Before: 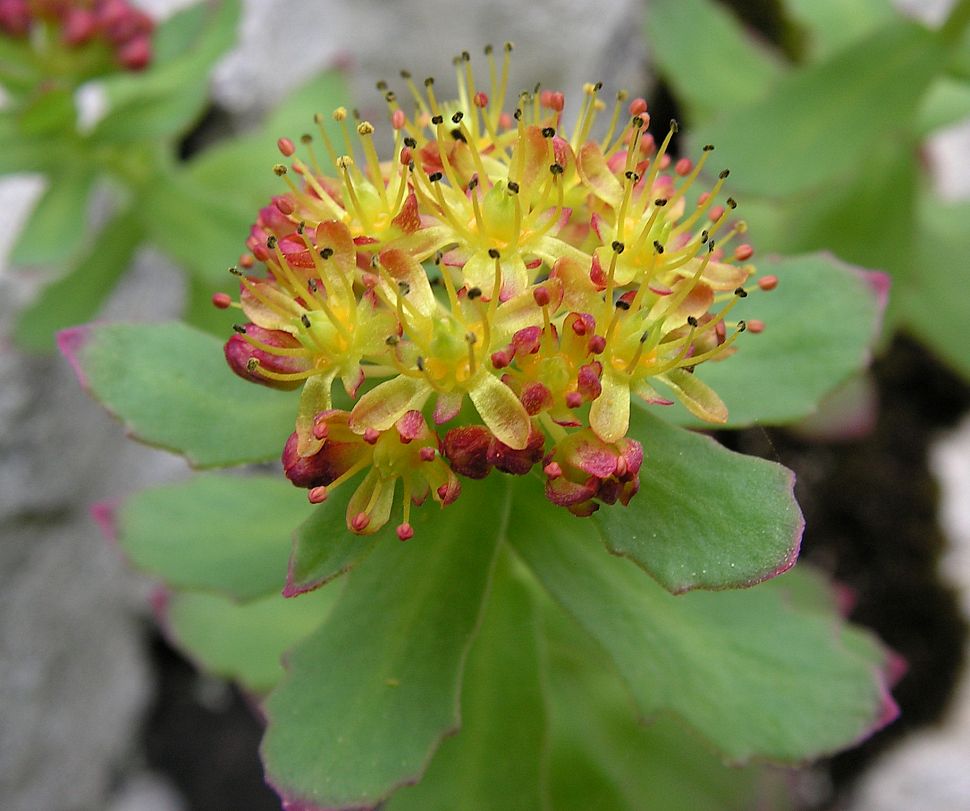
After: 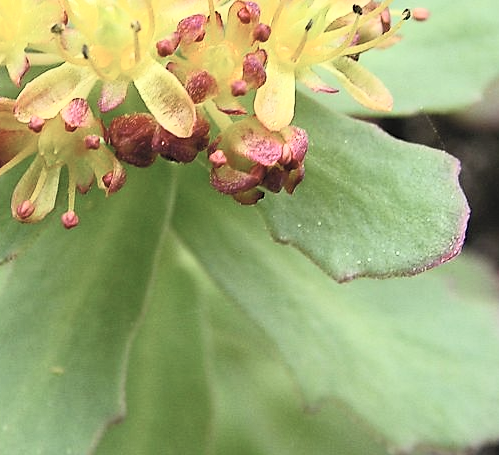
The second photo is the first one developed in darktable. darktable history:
crop: left 34.612%, top 38.542%, right 13.855%, bottom 5.345%
sharpen: radius 1.878, amount 0.397, threshold 1.628
contrast brightness saturation: contrast 0.43, brightness 0.557, saturation -0.206
tone equalizer: edges refinement/feathering 500, mask exposure compensation -1.57 EV, preserve details no
